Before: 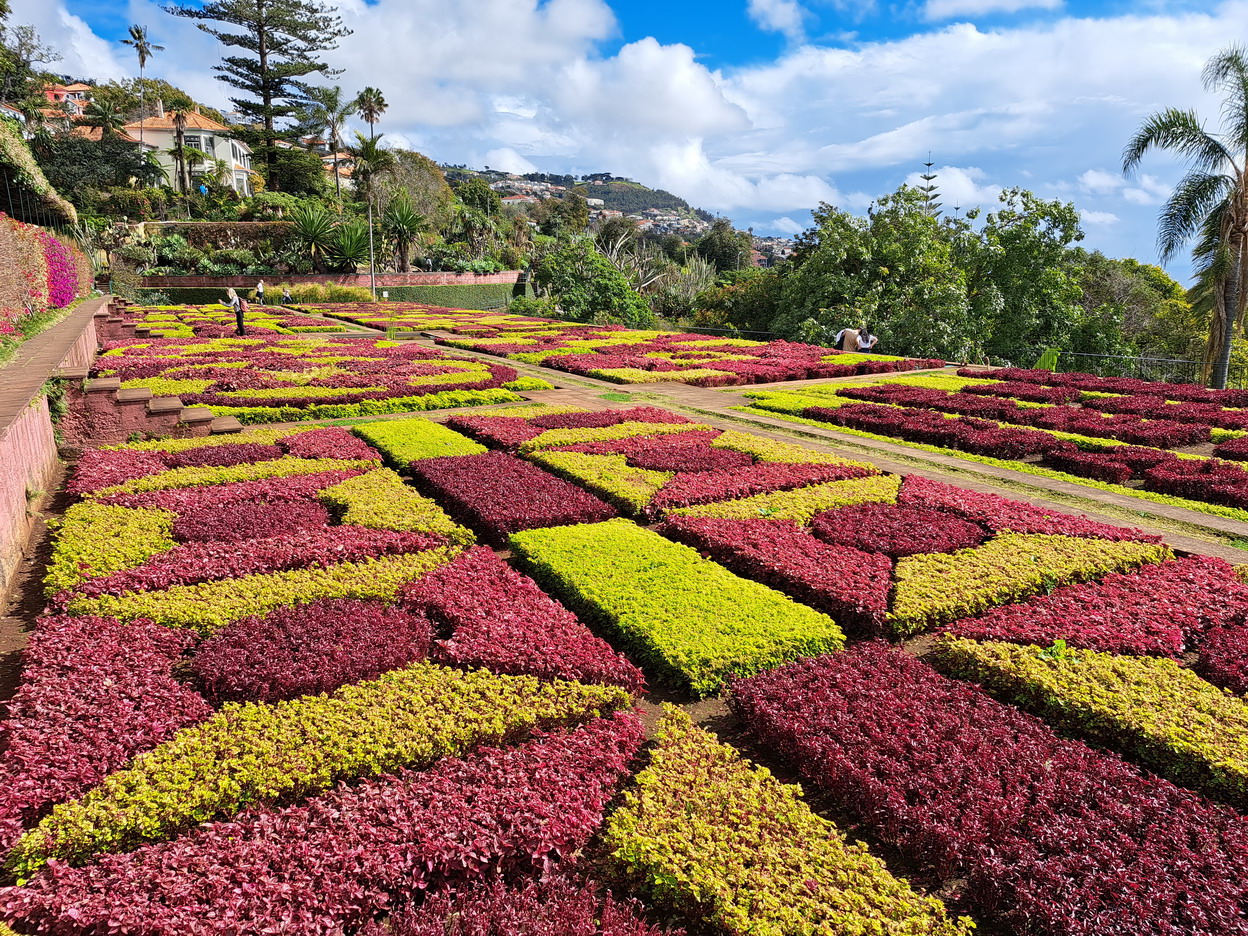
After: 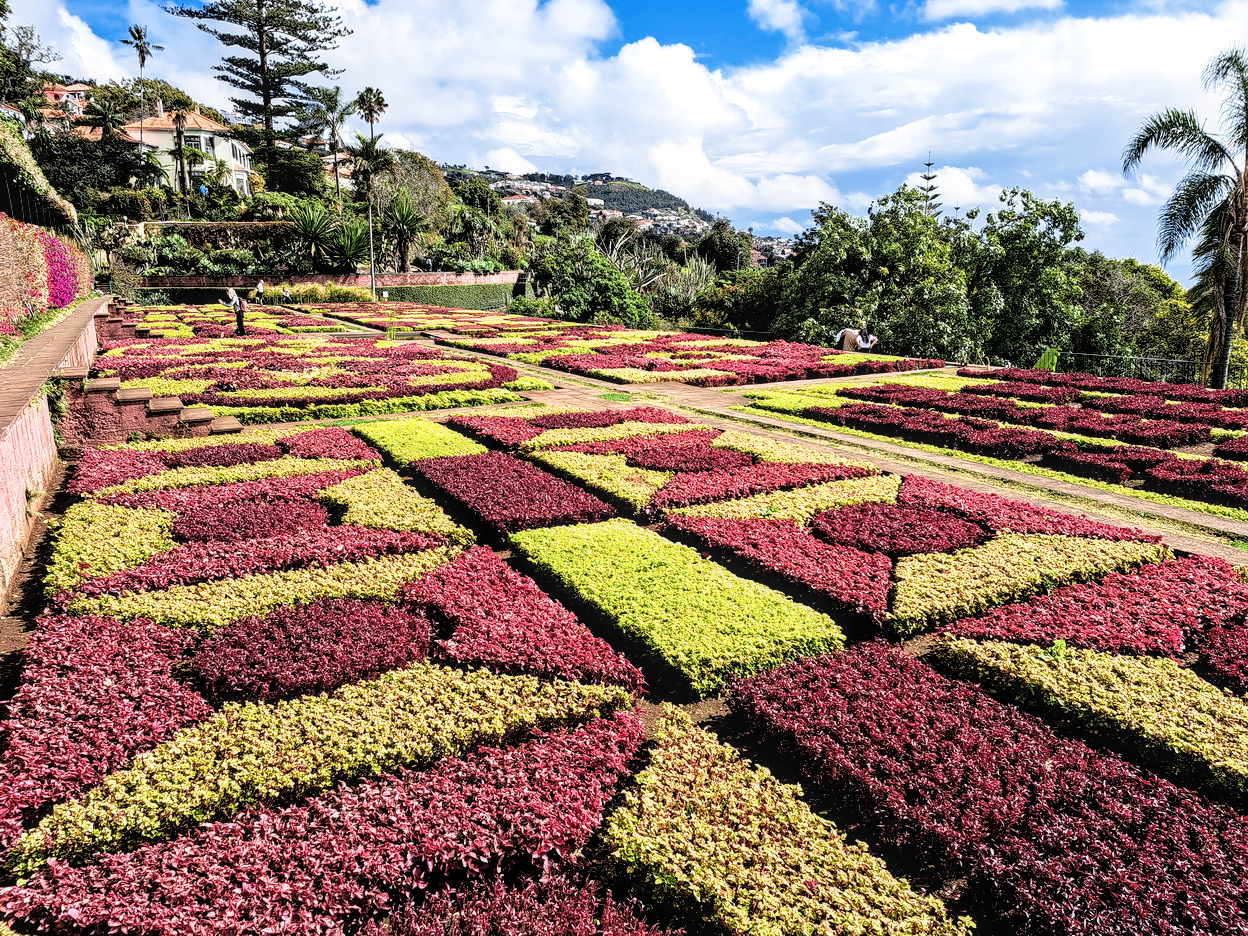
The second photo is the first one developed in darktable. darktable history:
local contrast: on, module defaults
filmic rgb: black relative exposure -3.57 EV, white relative exposure 2.29 EV, hardness 3.41
exposure: exposure 0.161 EV
